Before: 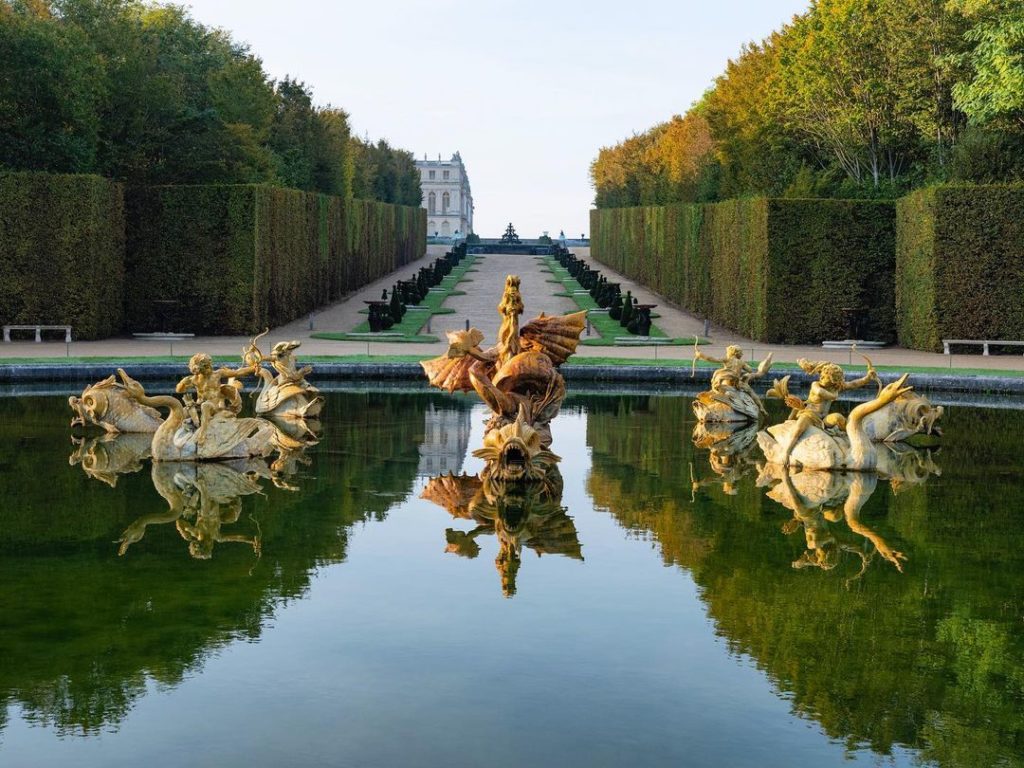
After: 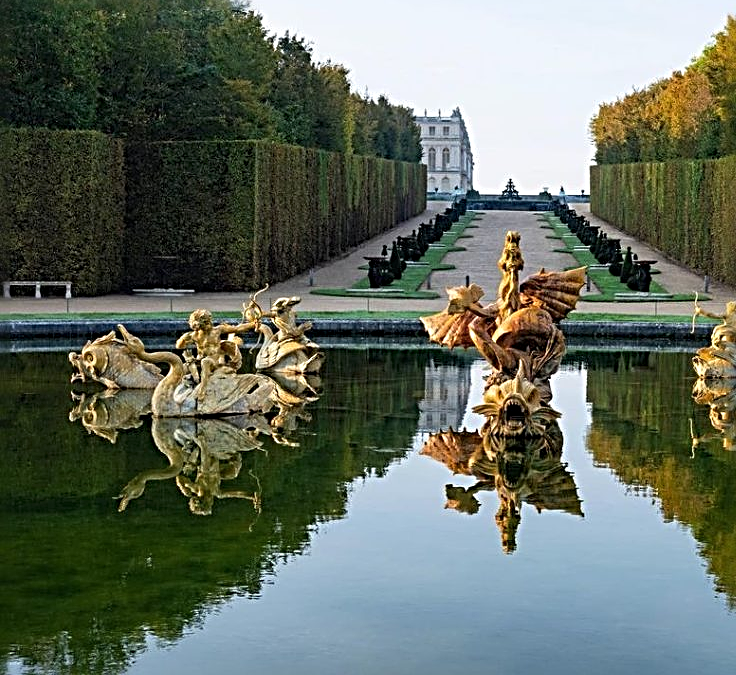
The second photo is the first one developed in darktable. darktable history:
crop: top 5.803%, right 27.864%, bottom 5.804%
sharpen: radius 3.69, amount 0.928
